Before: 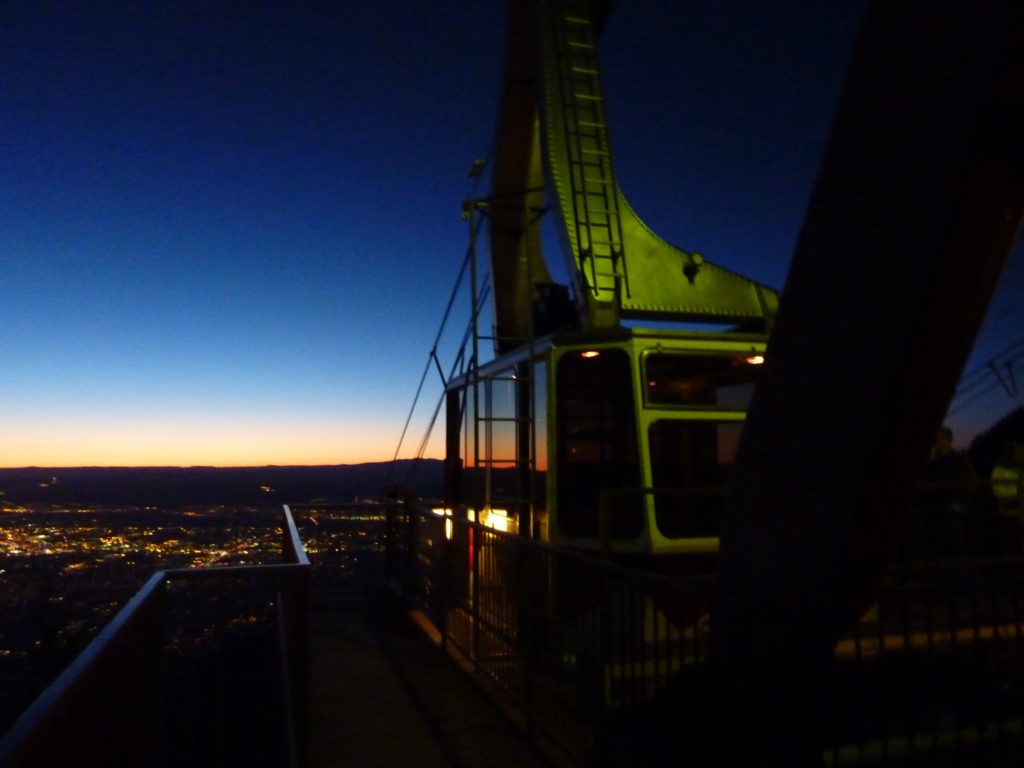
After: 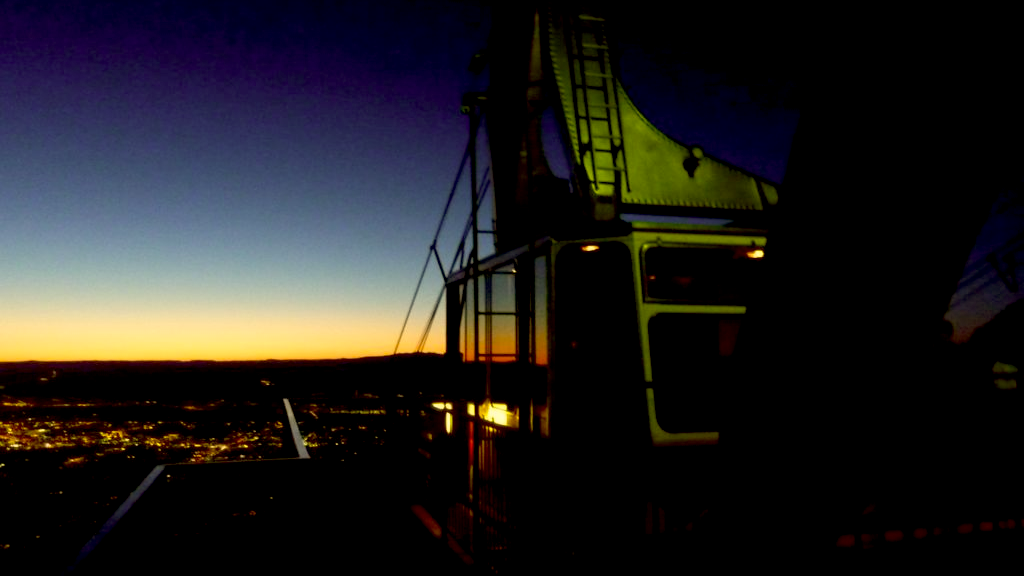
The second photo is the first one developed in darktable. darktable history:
exposure: black level correction 0.016, exposure -0.009 EV, compensate highlight preservation false
color correction: highlights a* 0.162, highlights b* 29.53, shadows a* -0.162, shadows b* 21.09
crop: top 13.819%, bottom 11.169%
